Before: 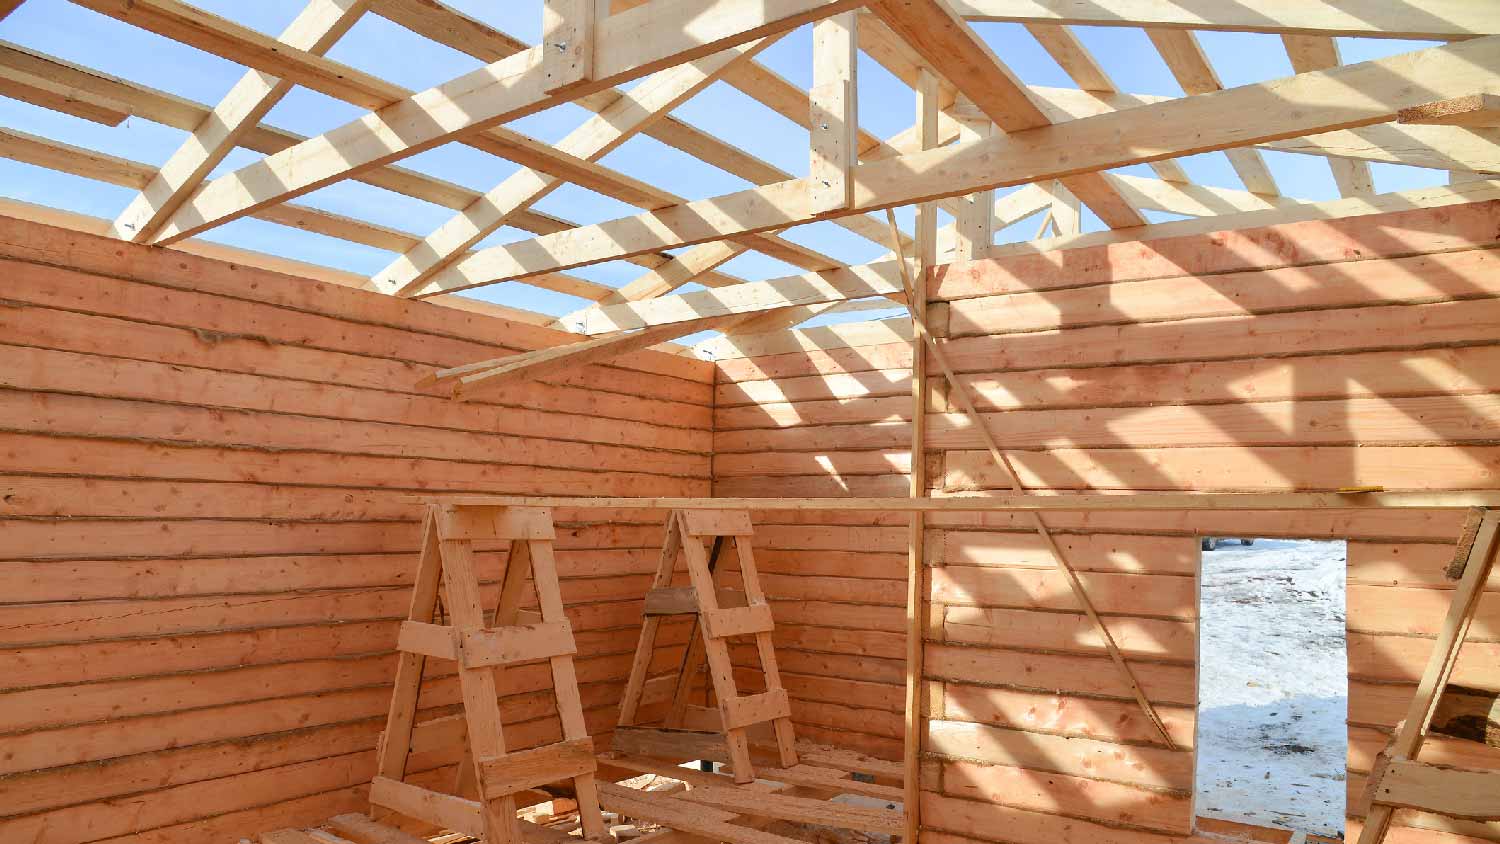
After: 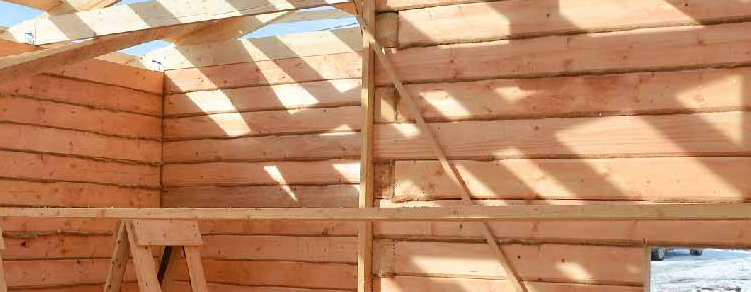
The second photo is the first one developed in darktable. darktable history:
crop: left 36.775%, top 34.381%, right 13.129%, bottom 30.941%
